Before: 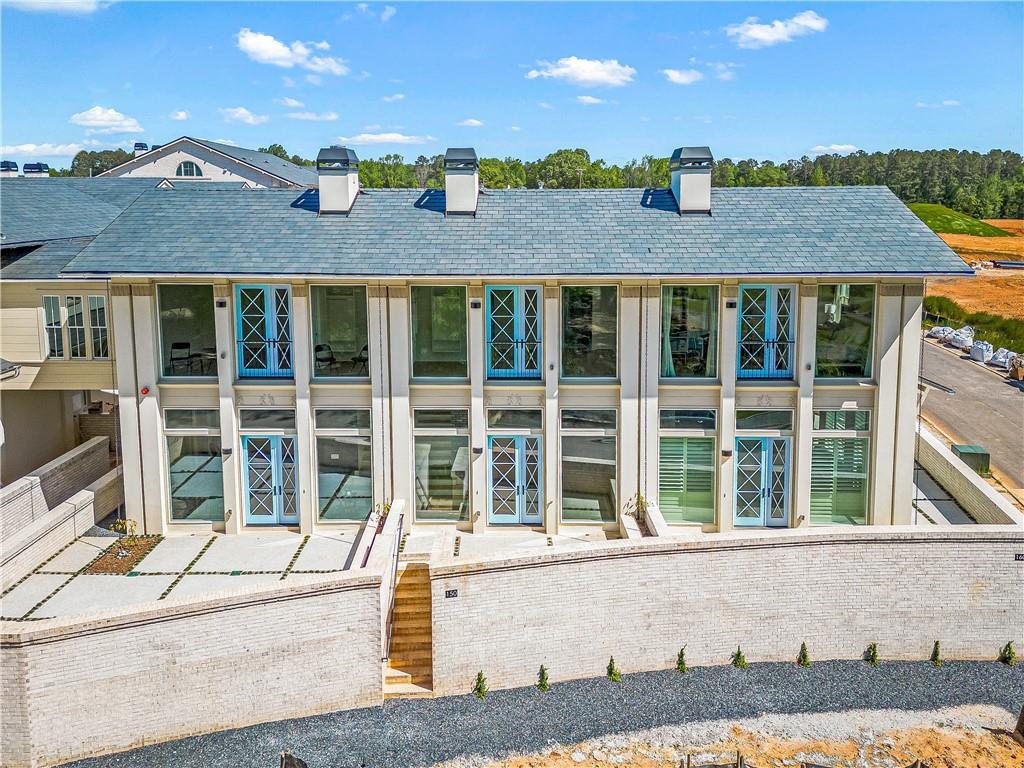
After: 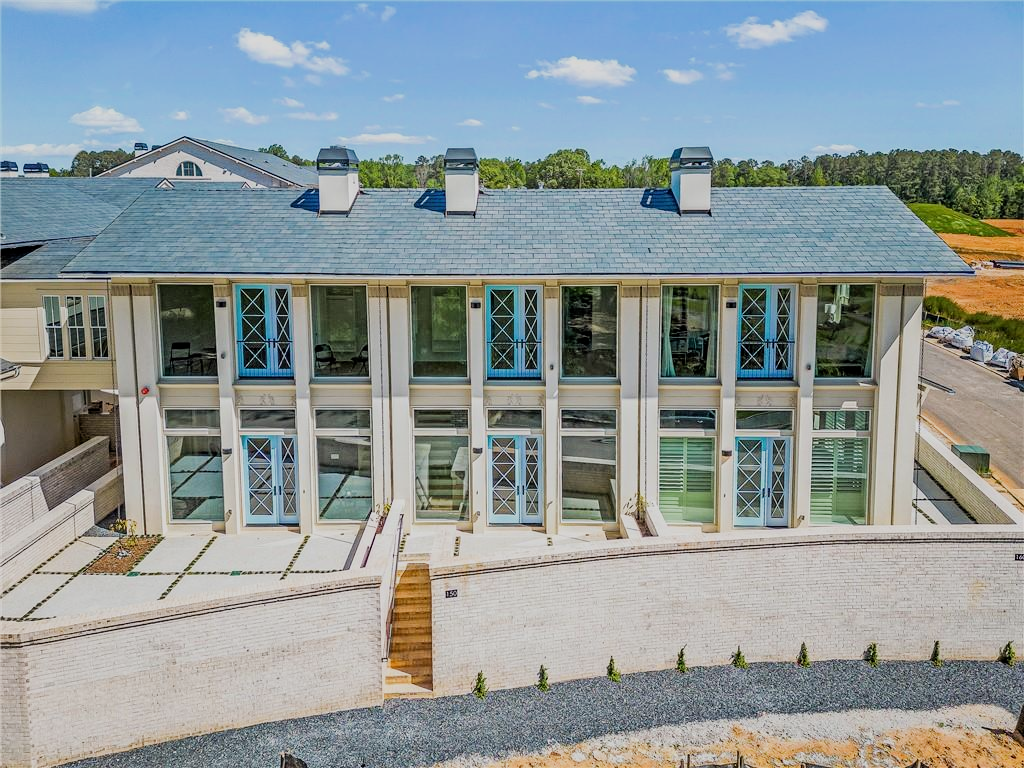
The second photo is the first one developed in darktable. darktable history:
filmic rgb: black relative exposure -7.65 EV, white relative exposure 4.56 EV, hardness 3.61, contrast 1.06
